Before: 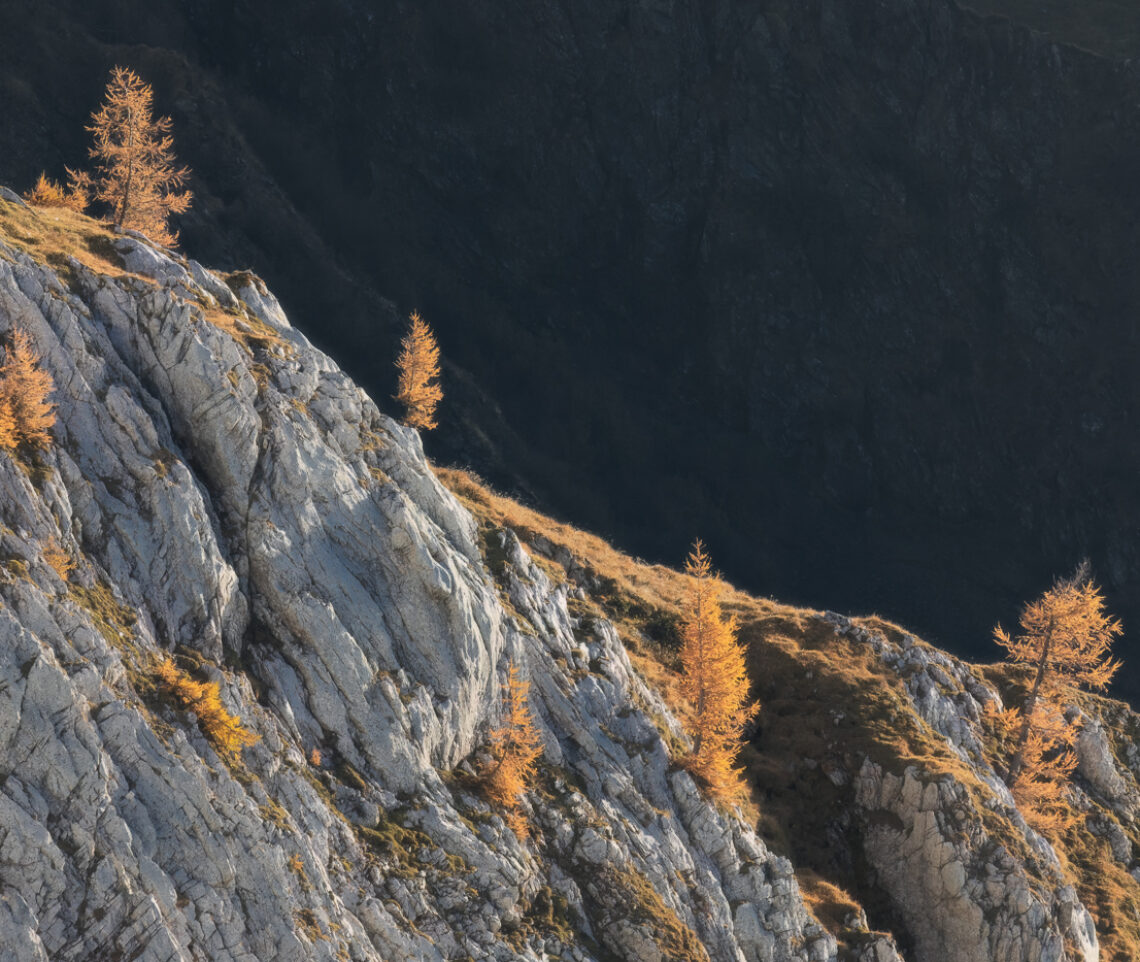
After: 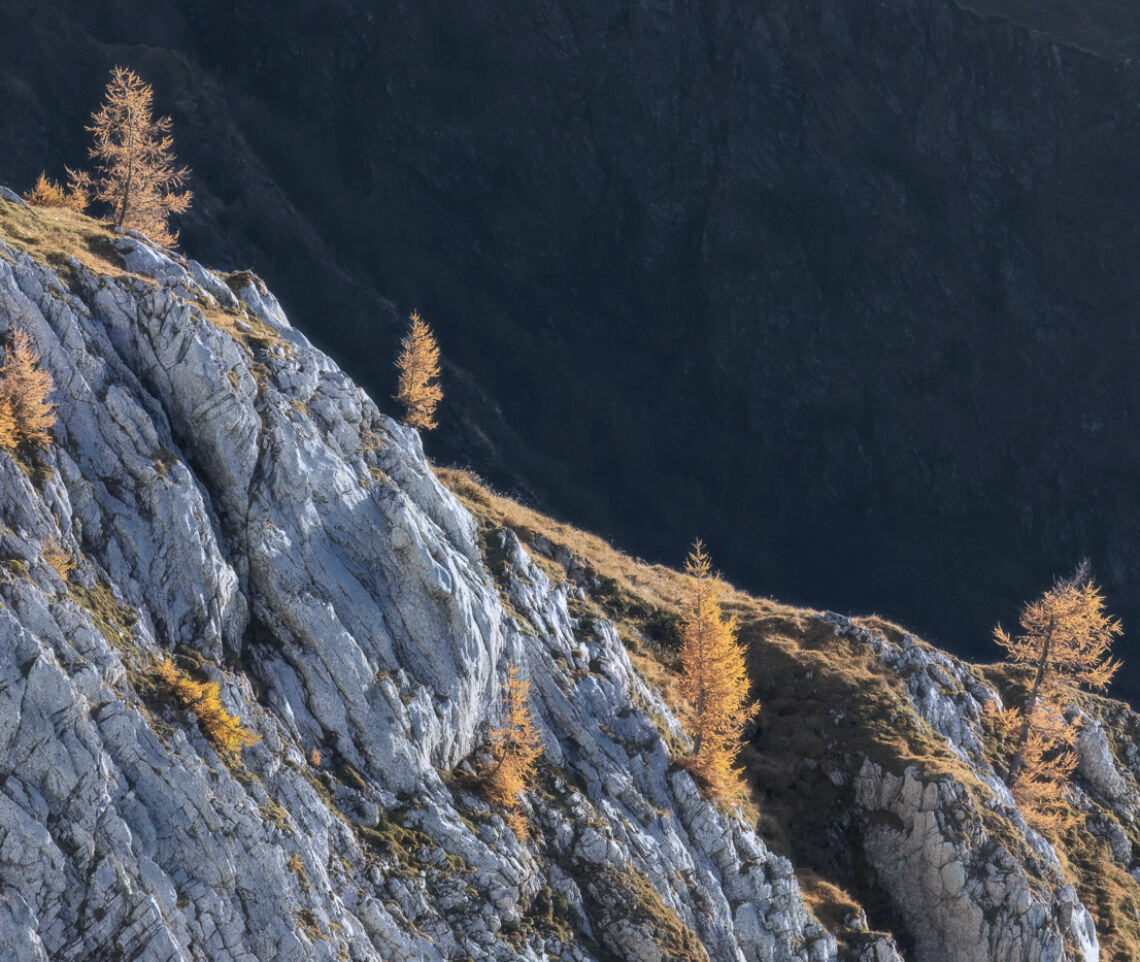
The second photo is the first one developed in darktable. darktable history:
white balance: red 0.926, green 1.003, blue 1.133
local contrast: on, module defaults
